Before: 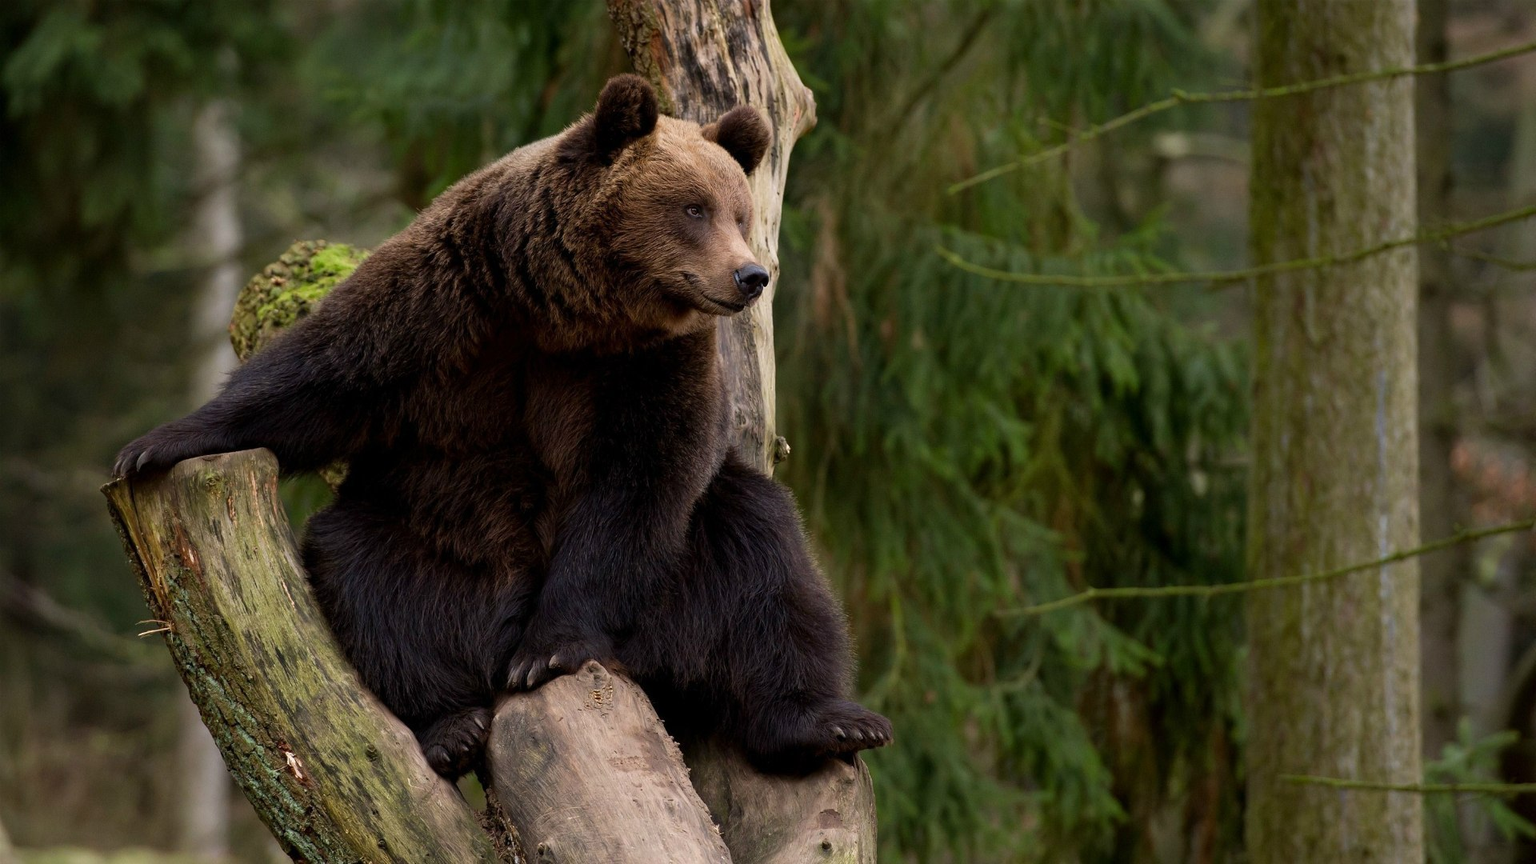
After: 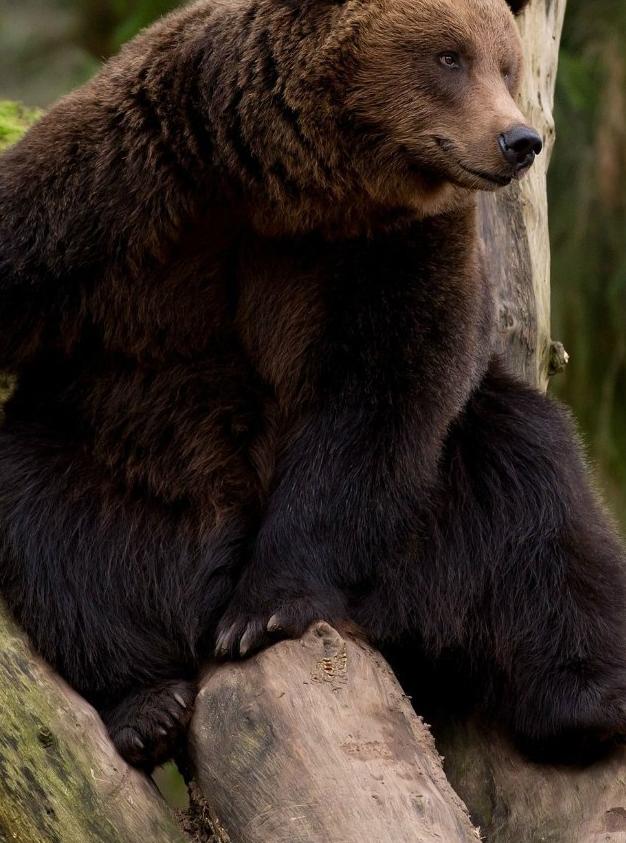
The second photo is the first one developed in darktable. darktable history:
crop and rotate: left 21.842%, top 18.938%, right 45.551%, bottom 2.968%
